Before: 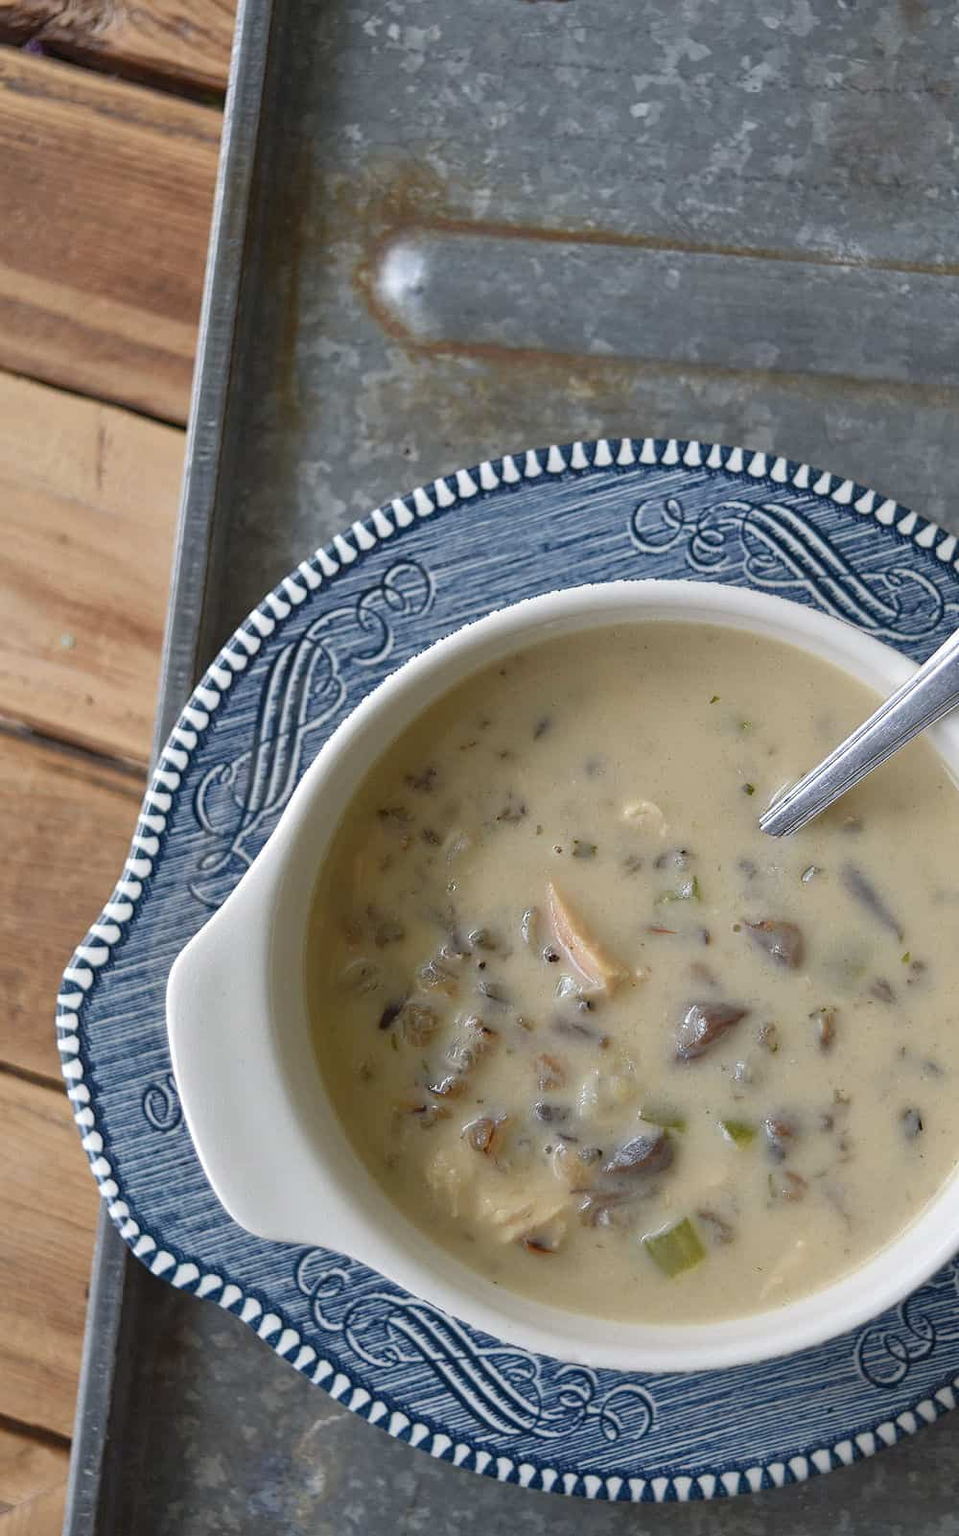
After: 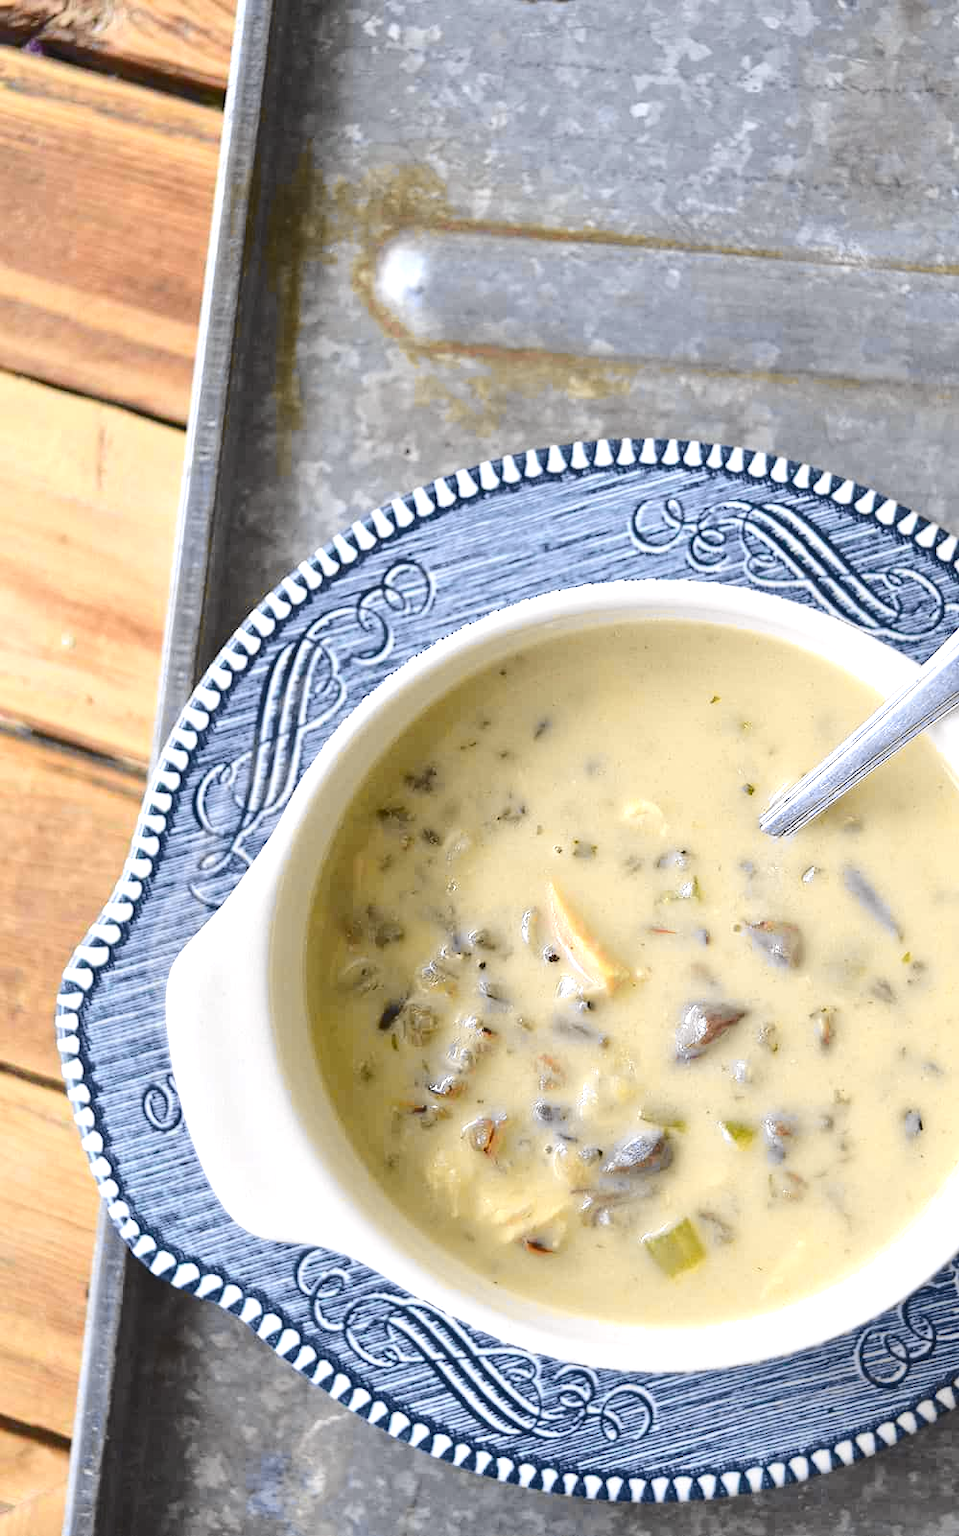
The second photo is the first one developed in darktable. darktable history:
exposure: black level correction 0, exposure 1.001 EV, compensate highlight preservation false
levels: levels [0, 0.474, 0.947]
contrast brightness saturation: contrast -0.086, brightness -0.044, saturation -0.107
tone curve: curves: ch0 [(0.017, 0) (0.107, 0.071) (0.295, 0.264) (0.447, 0.507) (0.54, 0.618) (0.733, 0.791) (0.879, 0.898) (1, 0.97)]; ch1 [(0, 0) (0.393, 0.415) (0.447, 0.448) (0.485, 0.497) (0.523, 0.515) (0.544, 0.55) (0.59, 0.609) (0.686, 0.686) (1, 1)]; ch2 [(0, 0) (0.369, 0.388) (0.449, 0.431) (0.499, 0.5) (0.521, 0.505) (0.53, 0.538) (0.579, 0.601) (0.669, 0.733) (1, 1)], color space Lab, independent channels, preserve colors none
